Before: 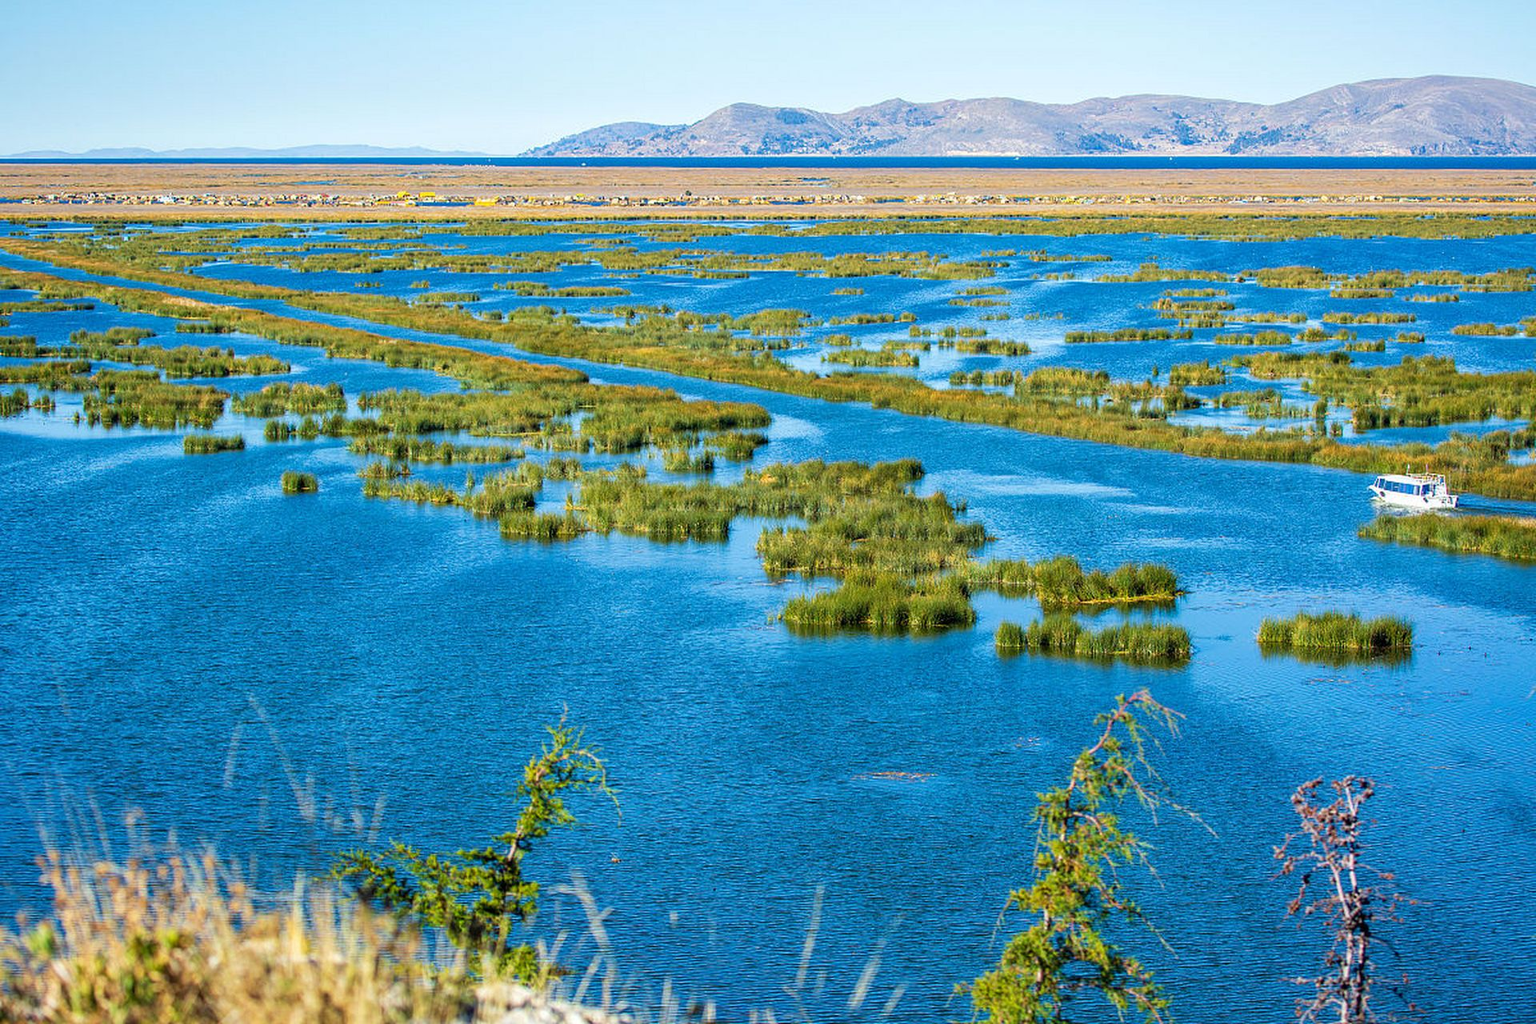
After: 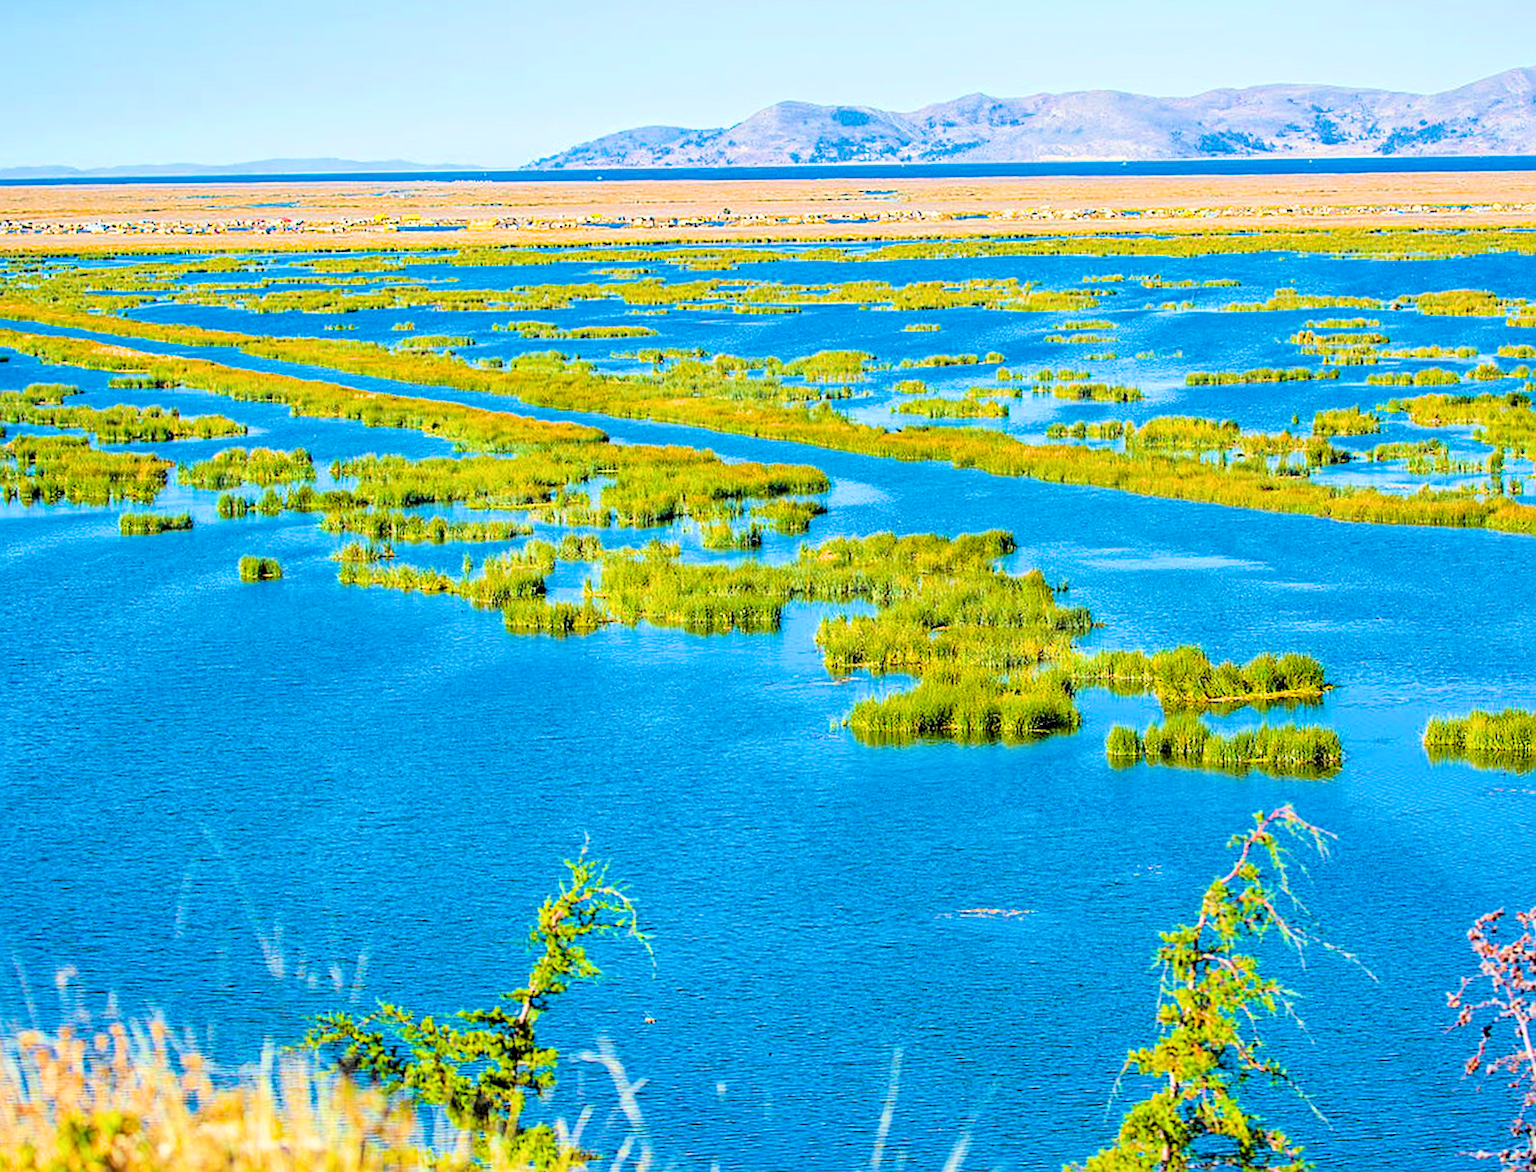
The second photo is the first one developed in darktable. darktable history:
exposure: black level correction 0.001, exposure 1.127 EV, compensate highlight preservation false
crop and rotate: angle 0.802°, left 4.55%, top 1.027%, right 11.147%, bottom 2.405%
sharpen: on, module defaults
filmic rgb: black relative exposure -7.09 EV, white relative exposure 5.38 EV, hardness 3.02, color science v6 (2022), iterations of high-quality reconstruction 0
color balance rgb: perceptual saturation grading › global saturation 25.534%, perceptual brilliance grading › global brilliance 9.479%, perceptual brilliance grading › shadows 15.468%, global vibrance 20%
local contrast: highlights 105%, shadows 98%, detail 119%, midtone range 0.2
